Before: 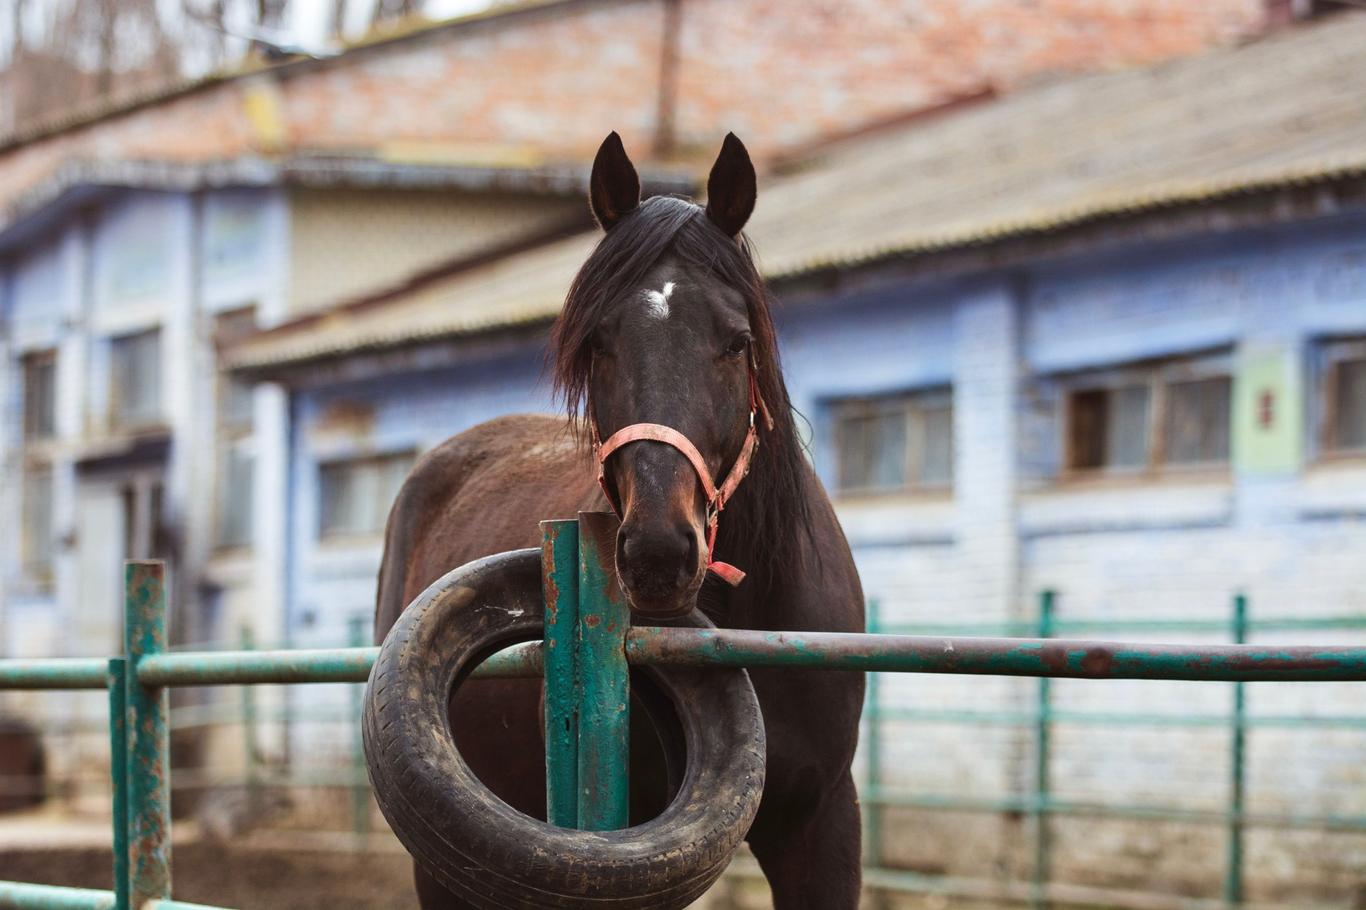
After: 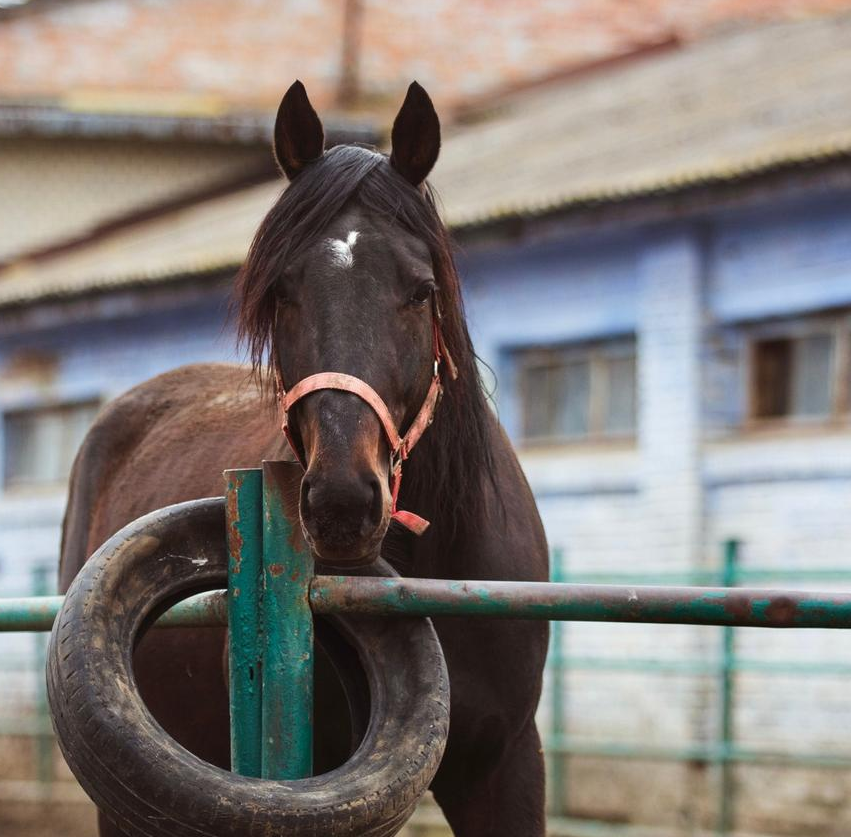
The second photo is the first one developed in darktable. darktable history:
crop and rotate: left 23.18%, top 5.64%, right 14.492%, bottom 2.297%
